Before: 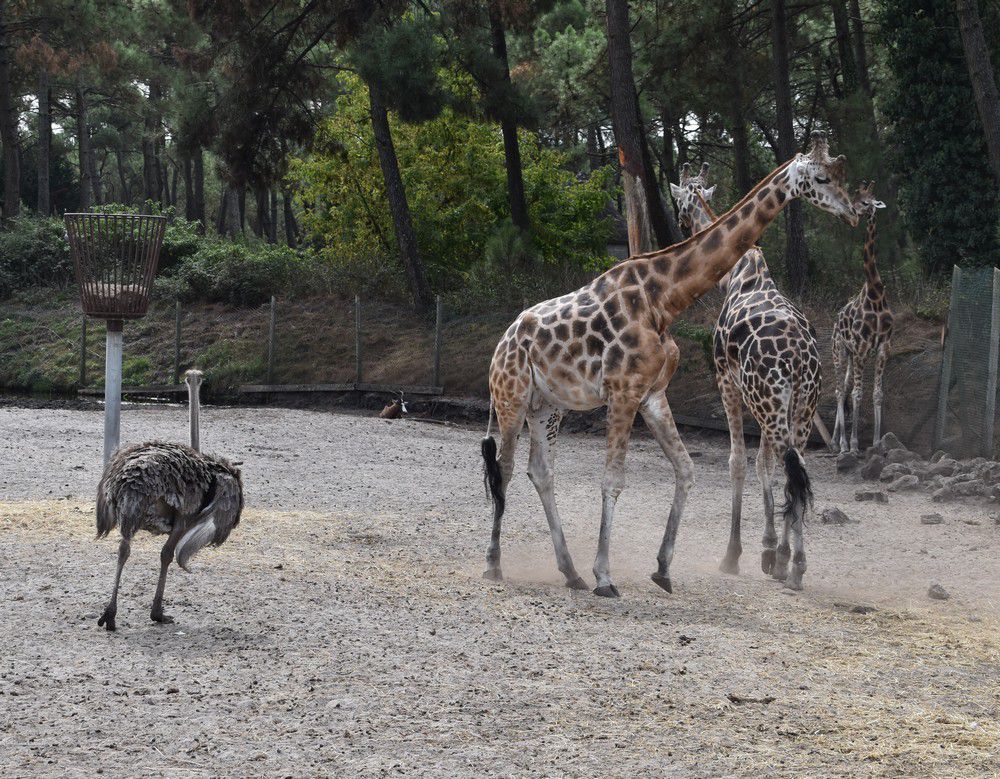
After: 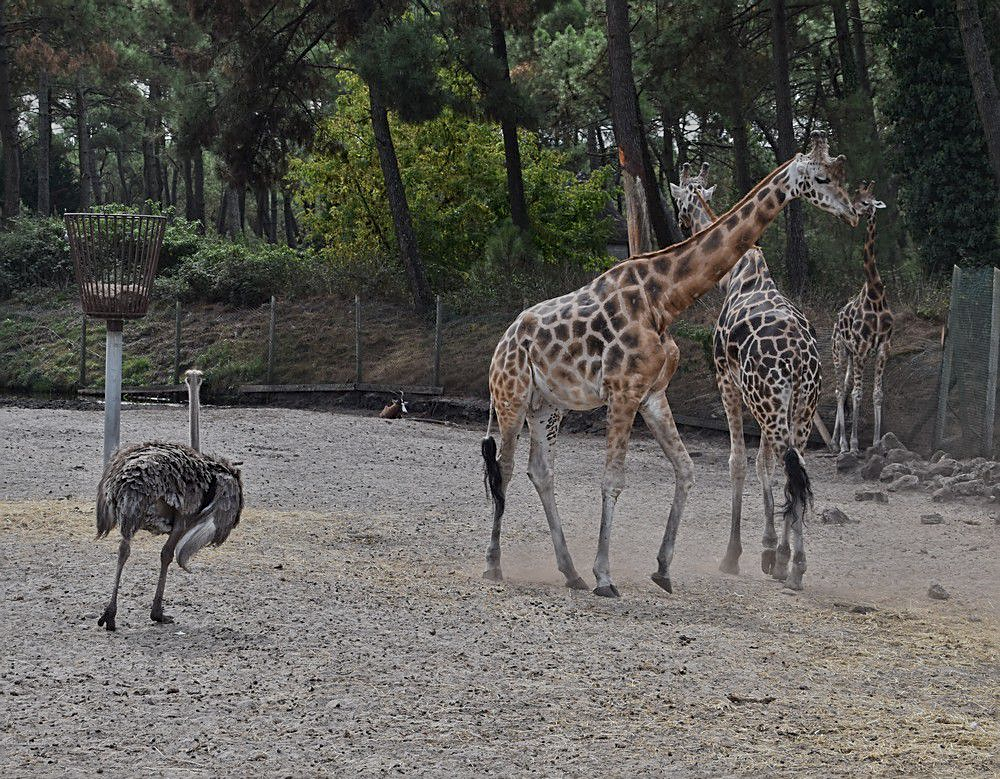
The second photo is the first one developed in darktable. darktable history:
sharpen: on, module defaults
tone equalizer: -8 EV -0.002 EV, -7 EV 0.005 EV, -6 EV -0.008 EV, -5 EV 0.007 EV, -4 EV -0.042 EV, -3 EV -0.233 EV, -2 EV -0.662 EV, -1 EV -0.983 EV, +0 EV -0.969 EV, smoothing diameter 2%, edges refinement/feathering 20, mask exposure compensation -1.57 EV, filter diffusion 5
